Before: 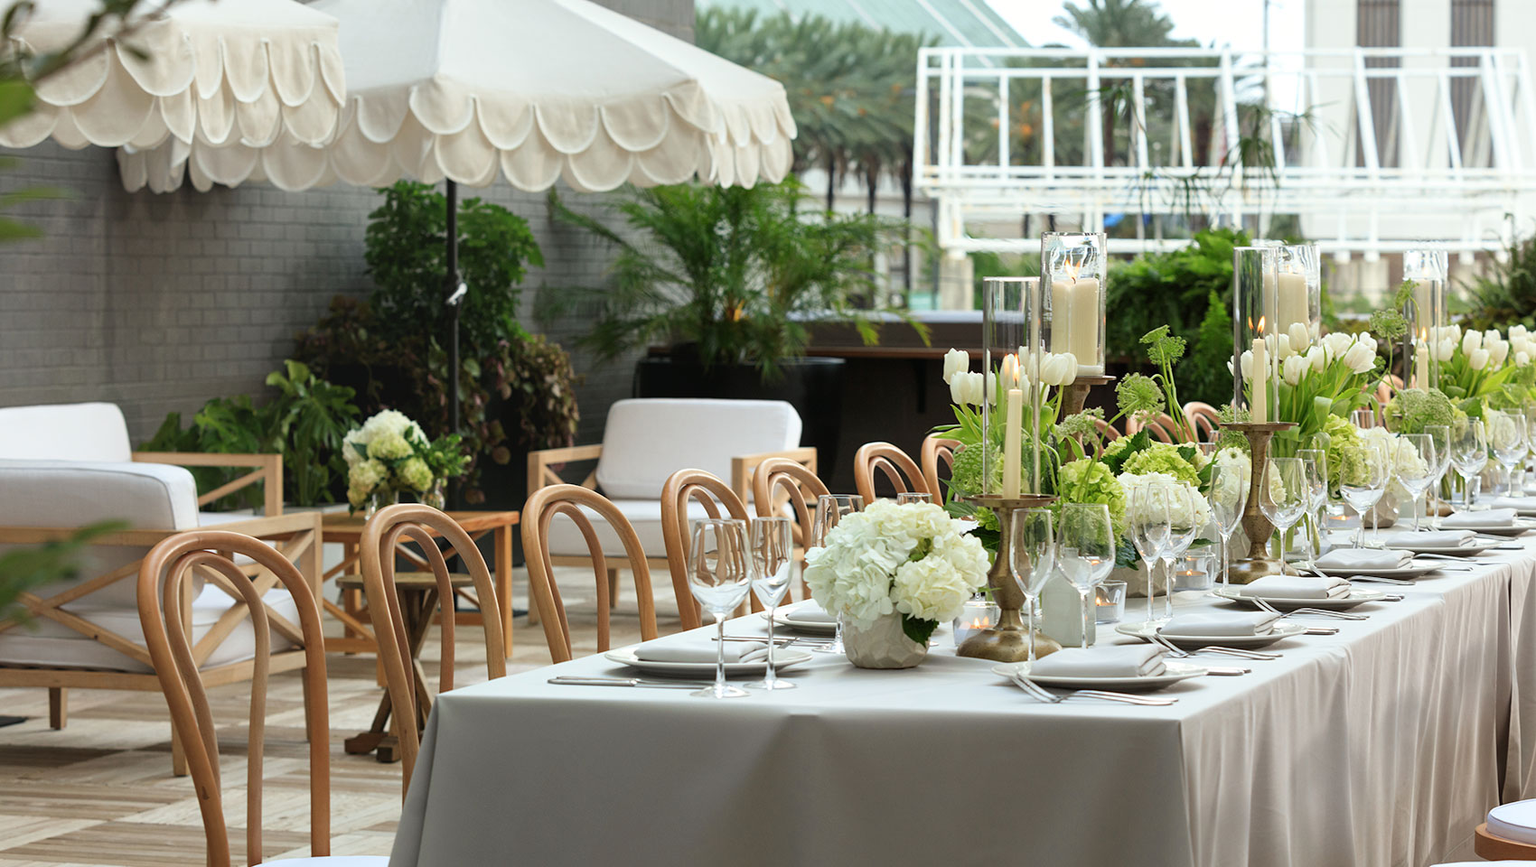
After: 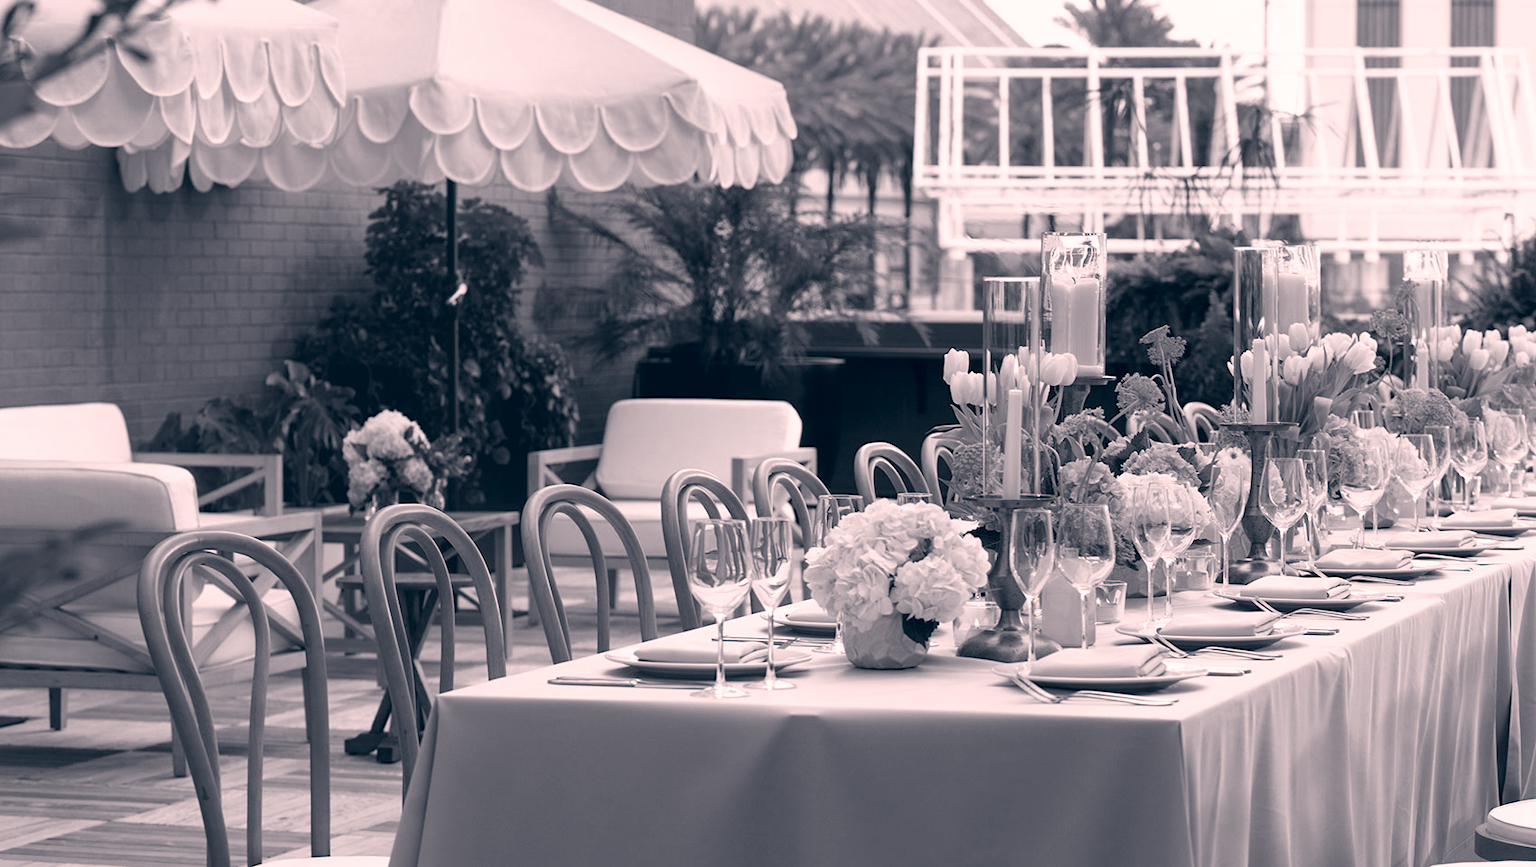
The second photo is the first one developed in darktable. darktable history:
color correction: highlights a* 13.83, highlights b* 5.9, shadows a* -5.93, shadows b* -15.61, saturation 0.849
color calibration: output gray [0.253, 0.26, 0.487, 0], x 0.38, y 0.39, temperature 4082.9 K
